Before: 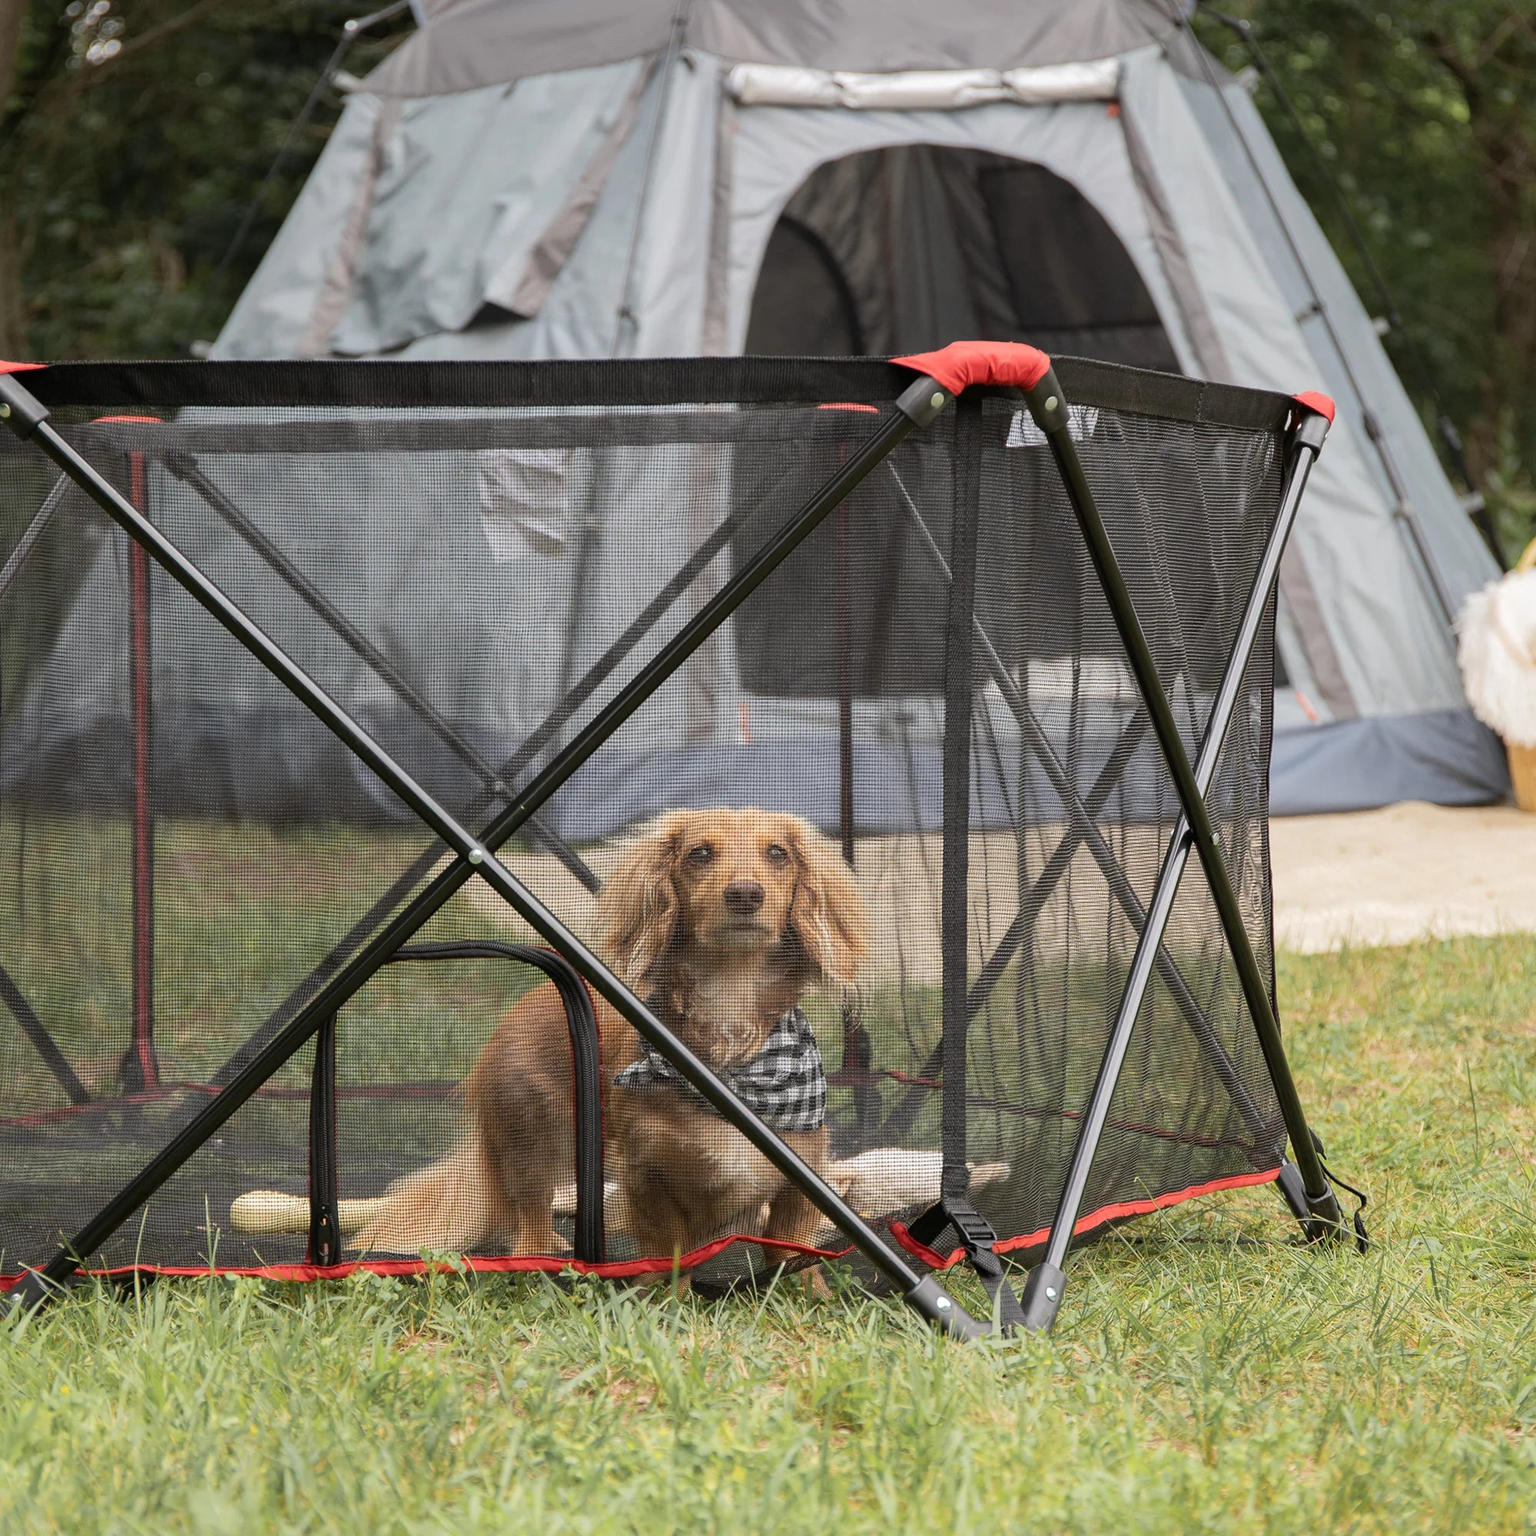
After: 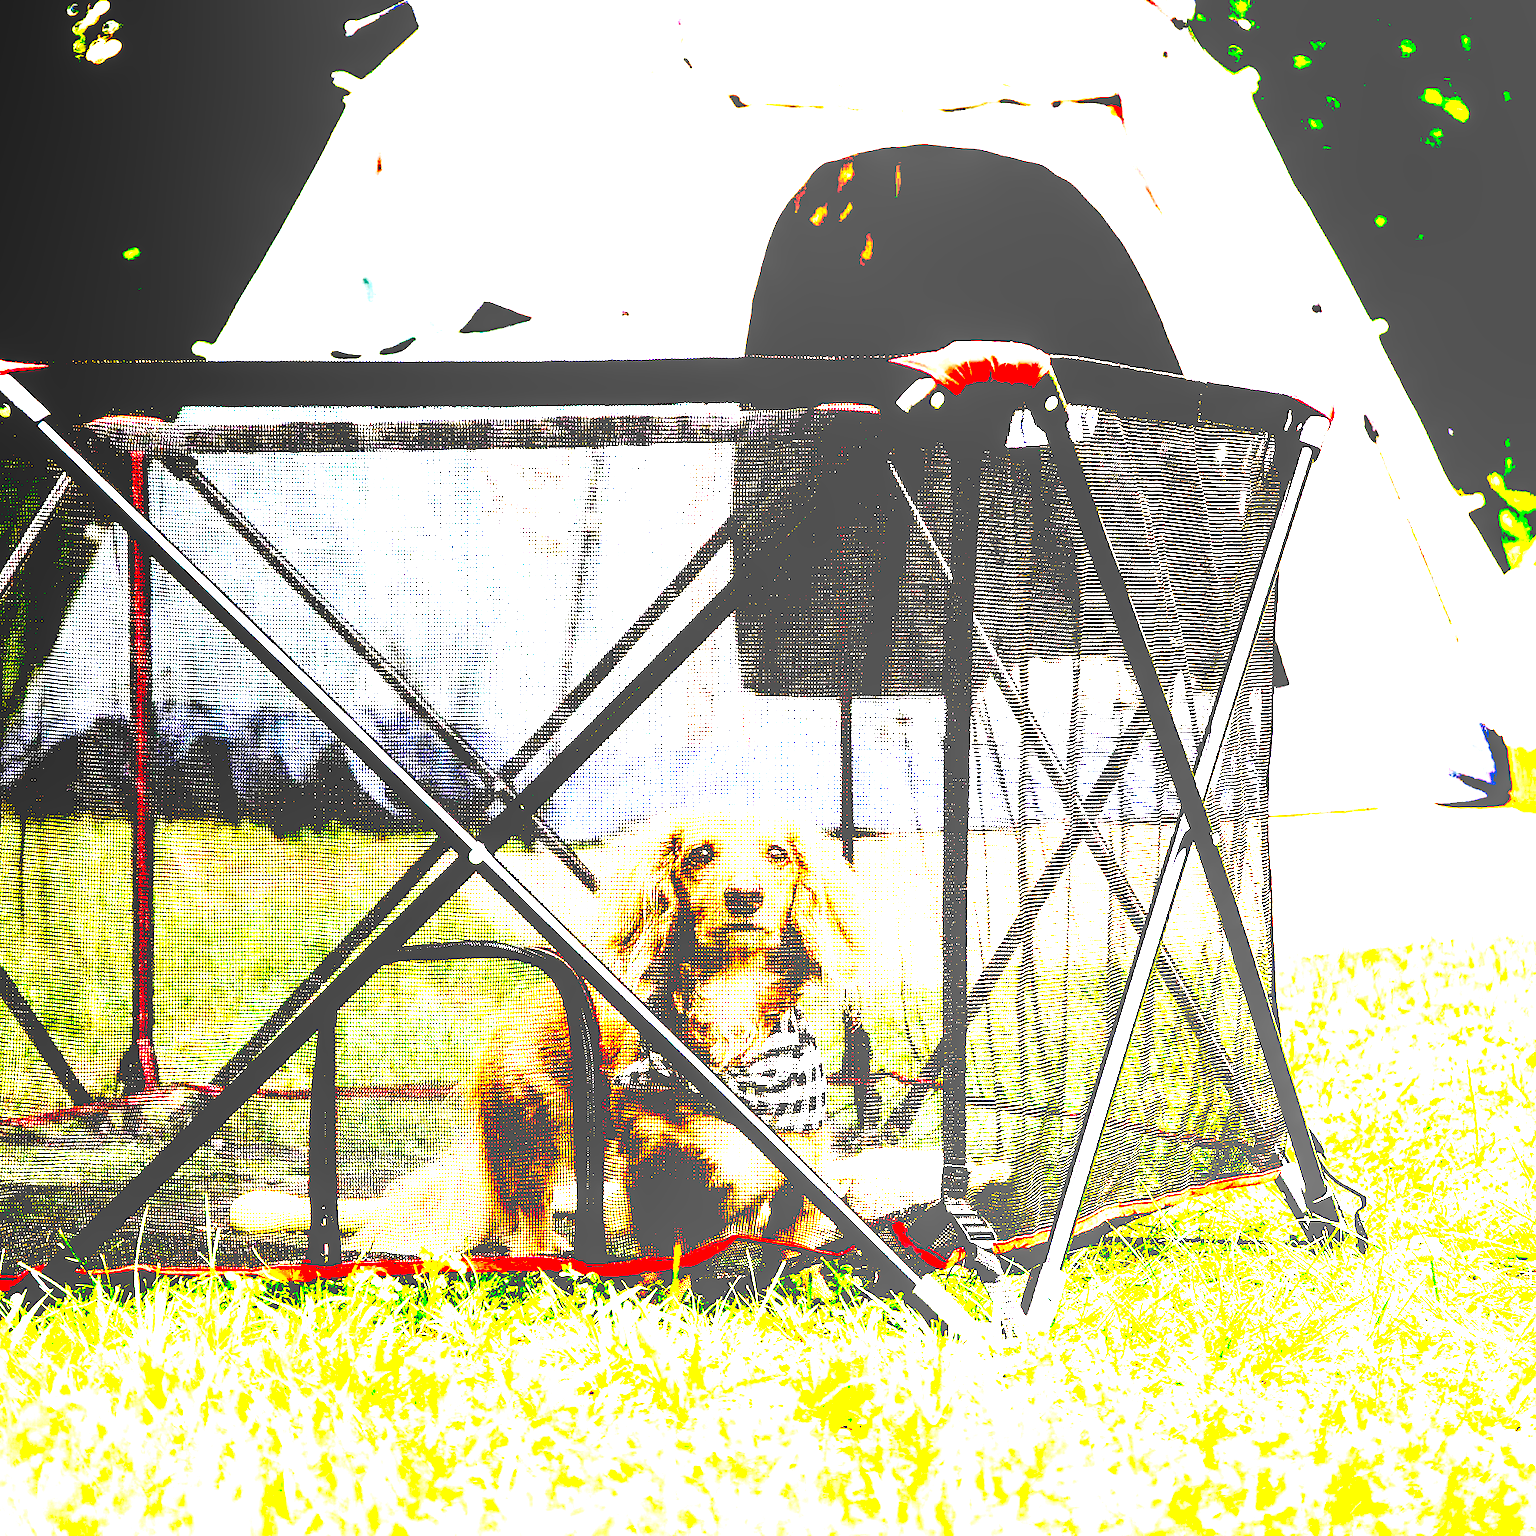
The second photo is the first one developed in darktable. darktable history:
tone curve: curves: ch0 [(0, 0) (0.003, 0.026) (0.011, 0.03) (0.025, 0.047) (0.044, 0.082) (0.069, 0.119) (0.1, 0.157) (0.136, 0.19) (0.177, 0.231) (0.224, 0.27) (0.277, 0.318) (0.335, 0.383) (0.399, 0.456) (0.468, 0.532) (0.543, 0.618) (0.623, 0.71) (0.709, 0.786) (0.801, 0.851) (0.898, 0.908) (1, 1)], preserve colors none
exposure: black level correction 0.1, exposure 3 EV, compensate highlight preservation false
local contrast: on, module defaults
